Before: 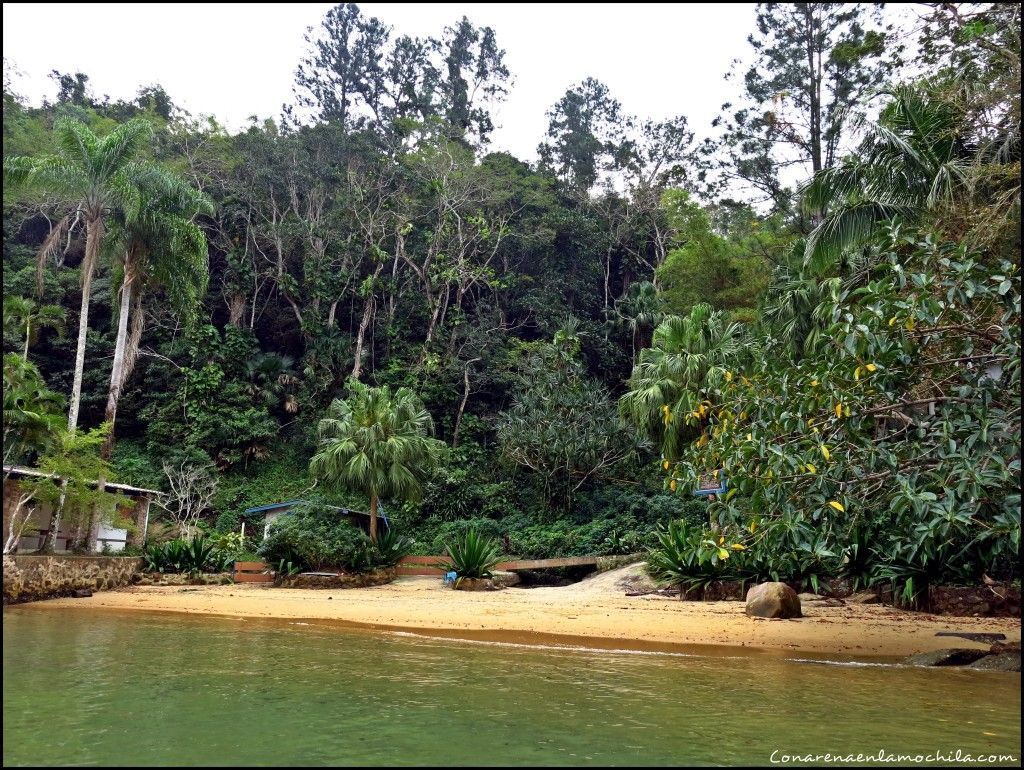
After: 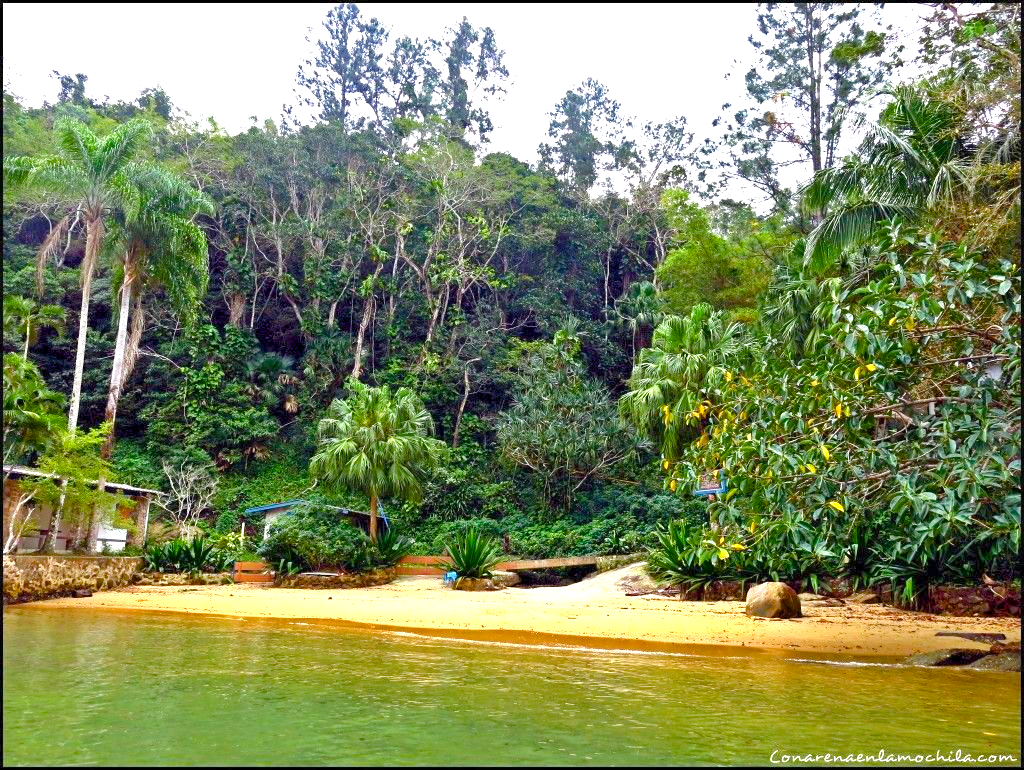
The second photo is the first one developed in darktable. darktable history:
exposure: exposure 1.135 EV, compensate highlight preservation false
color balance rgb: perceptual saturation grading › global saturation 45.332%, perceptual saturation grading › highlights -25.676%, perceptual saturation grading › shadows 49.305%, contrast -10.577%
